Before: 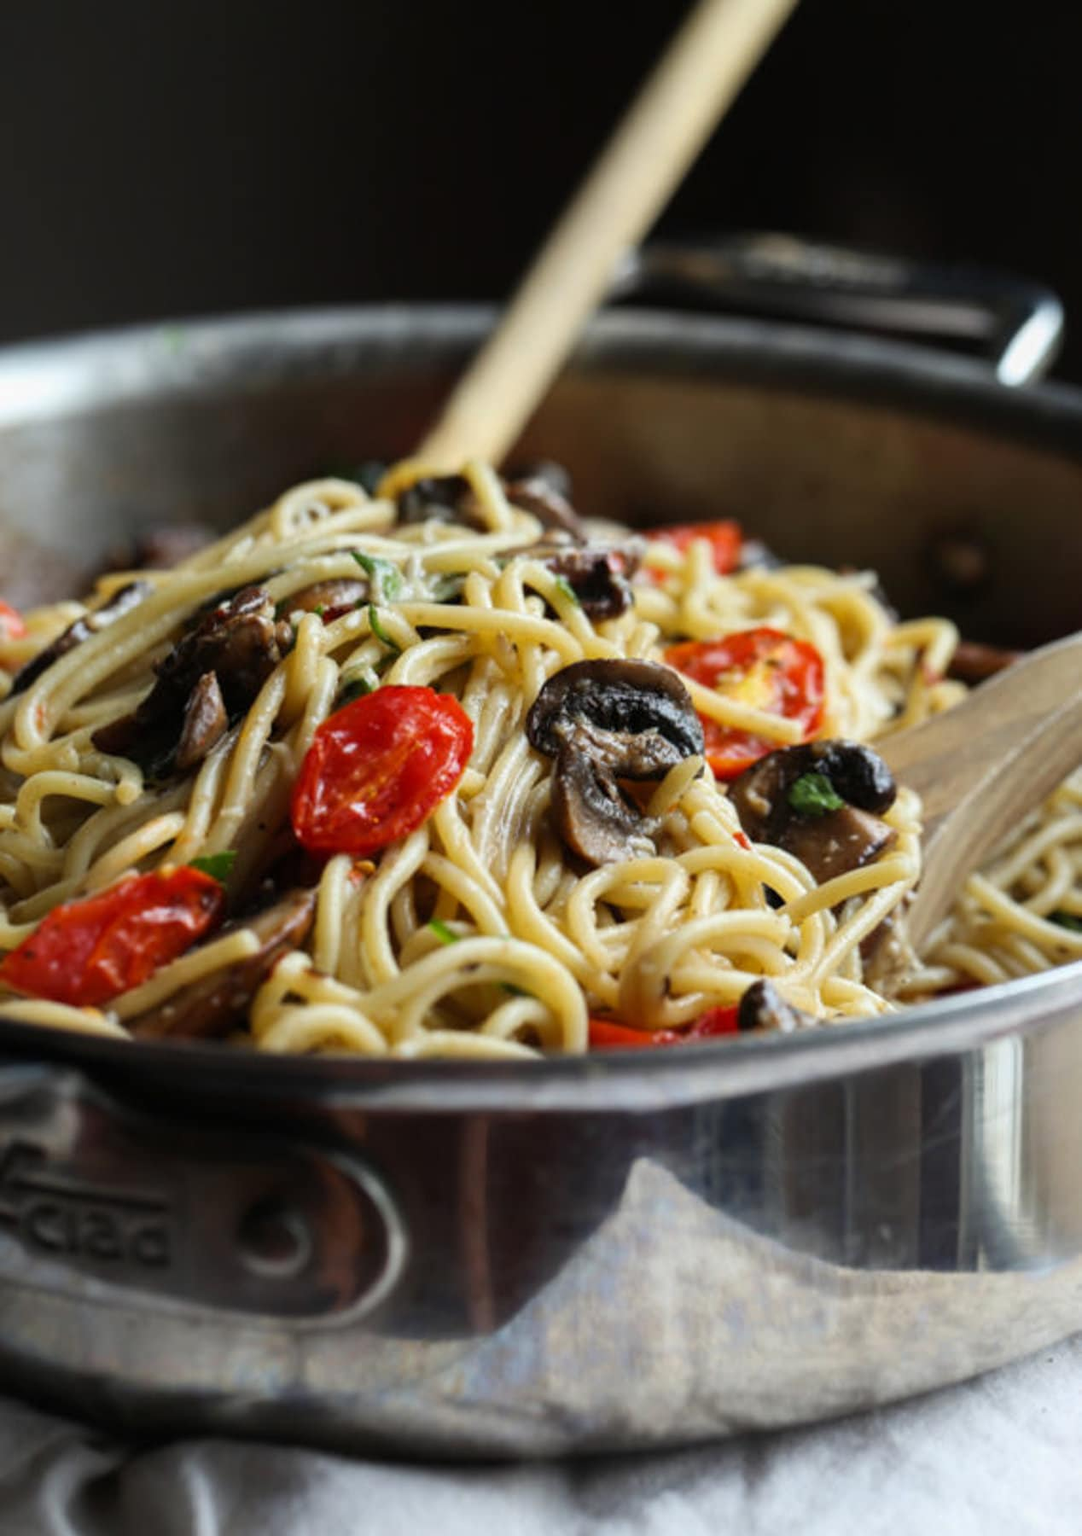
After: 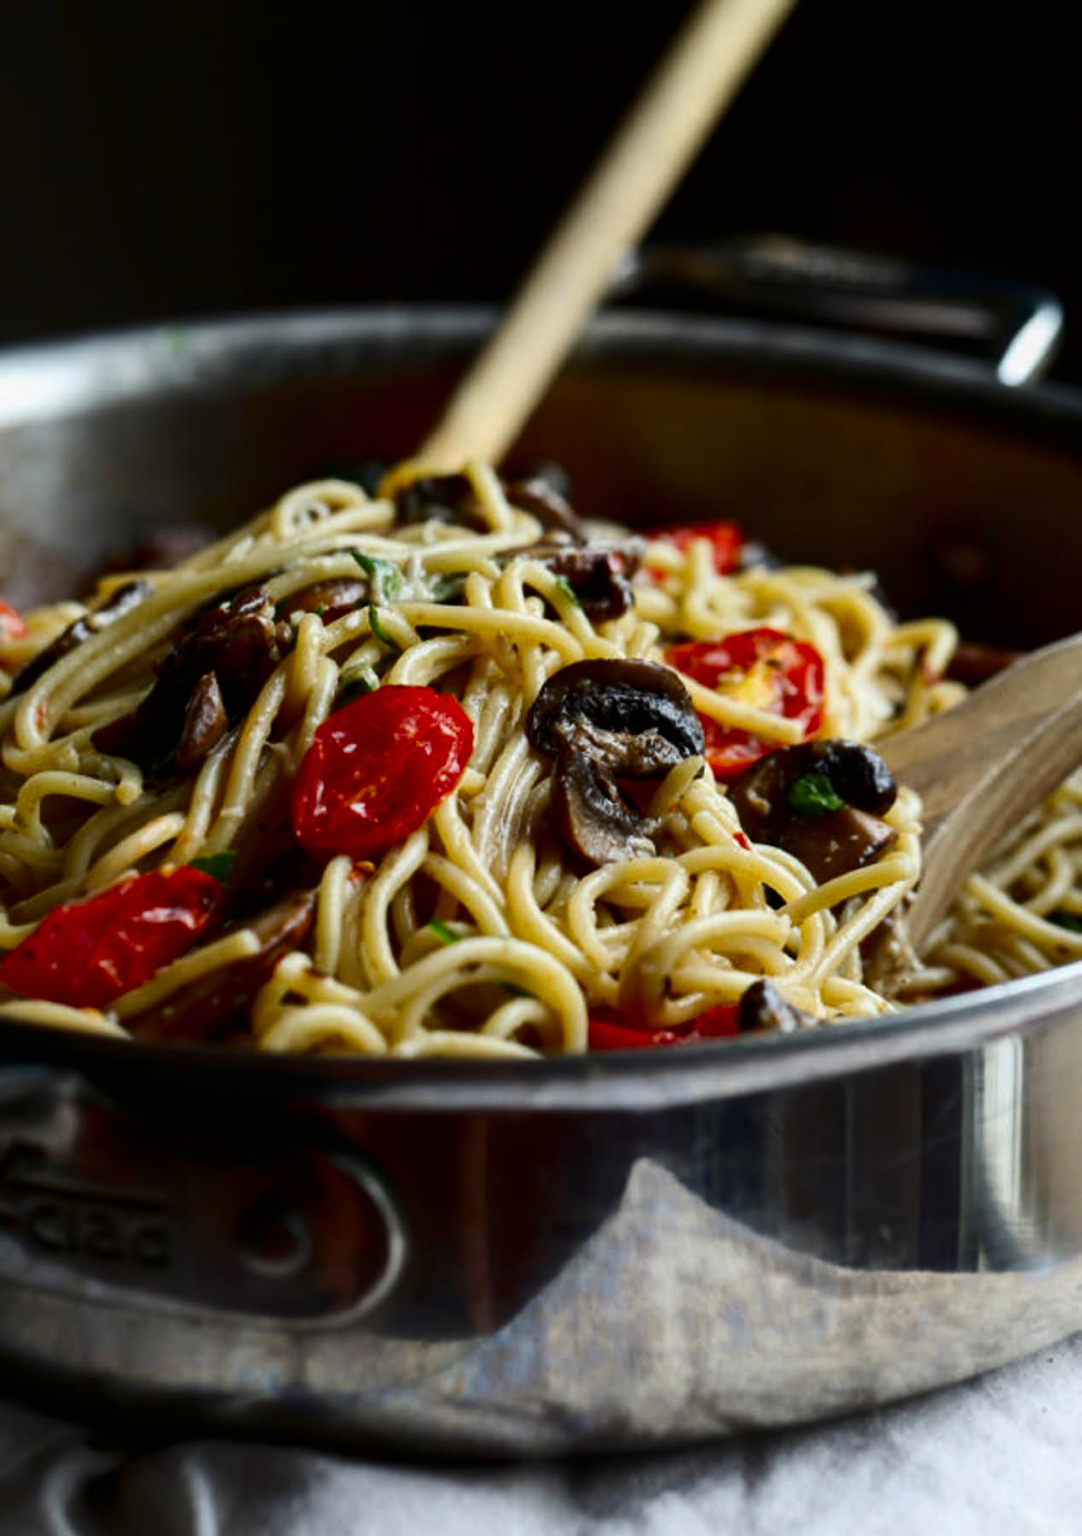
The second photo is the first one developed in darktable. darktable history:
contrast brightness saturation: contrast 0.134, brightness -0.244, saturation 0.139
